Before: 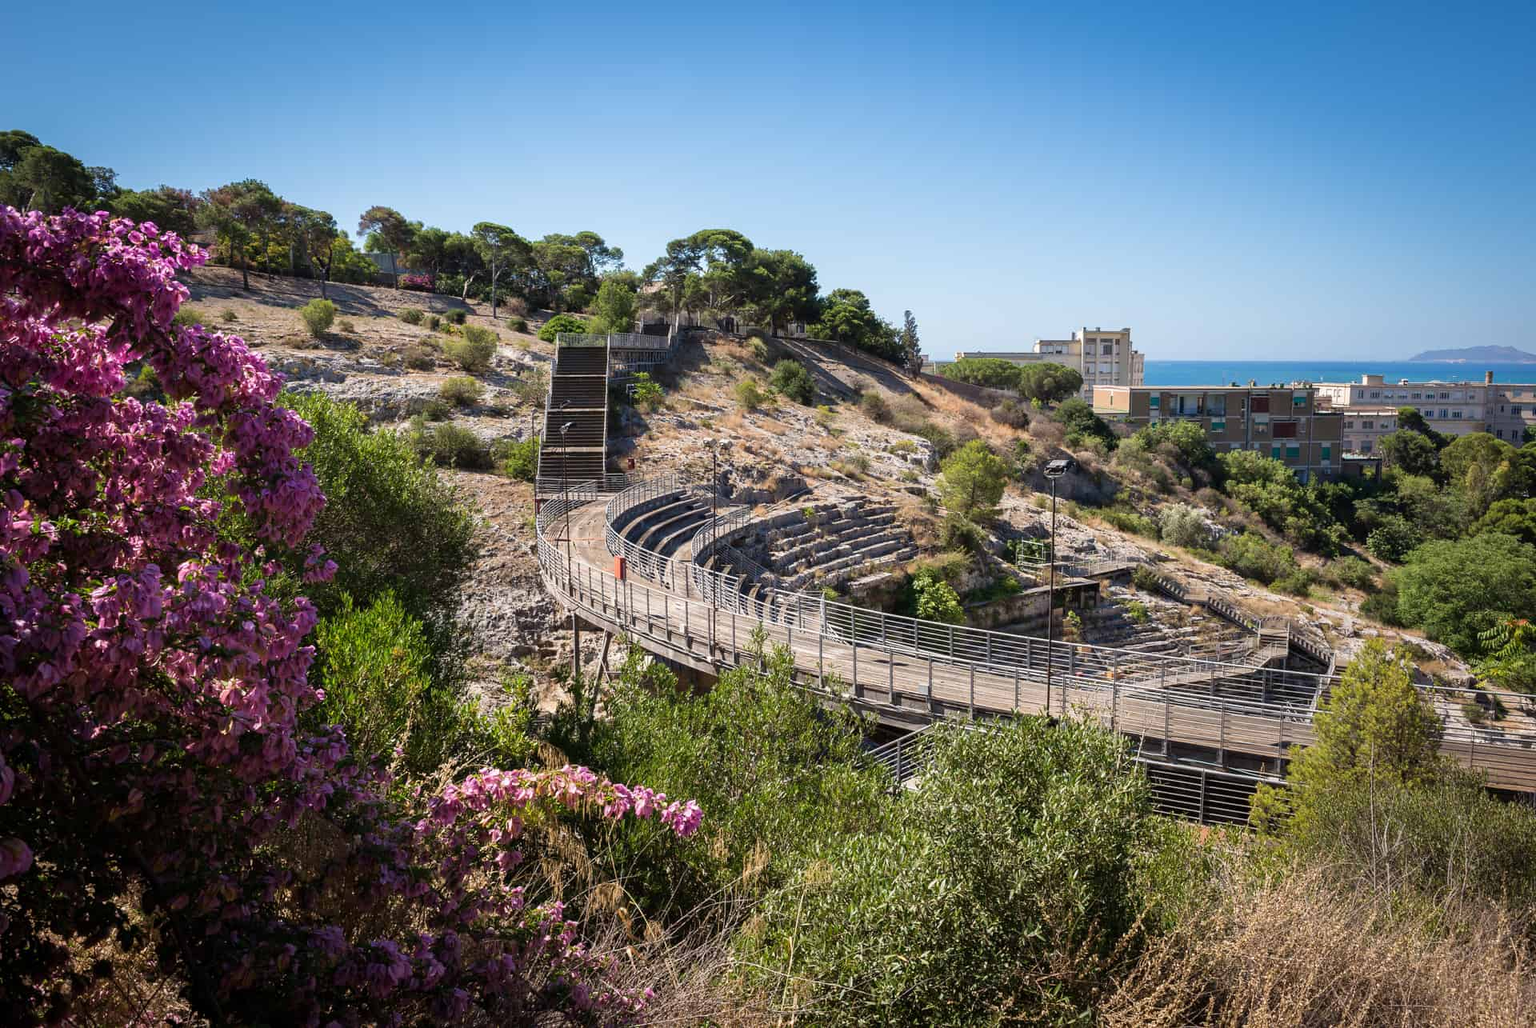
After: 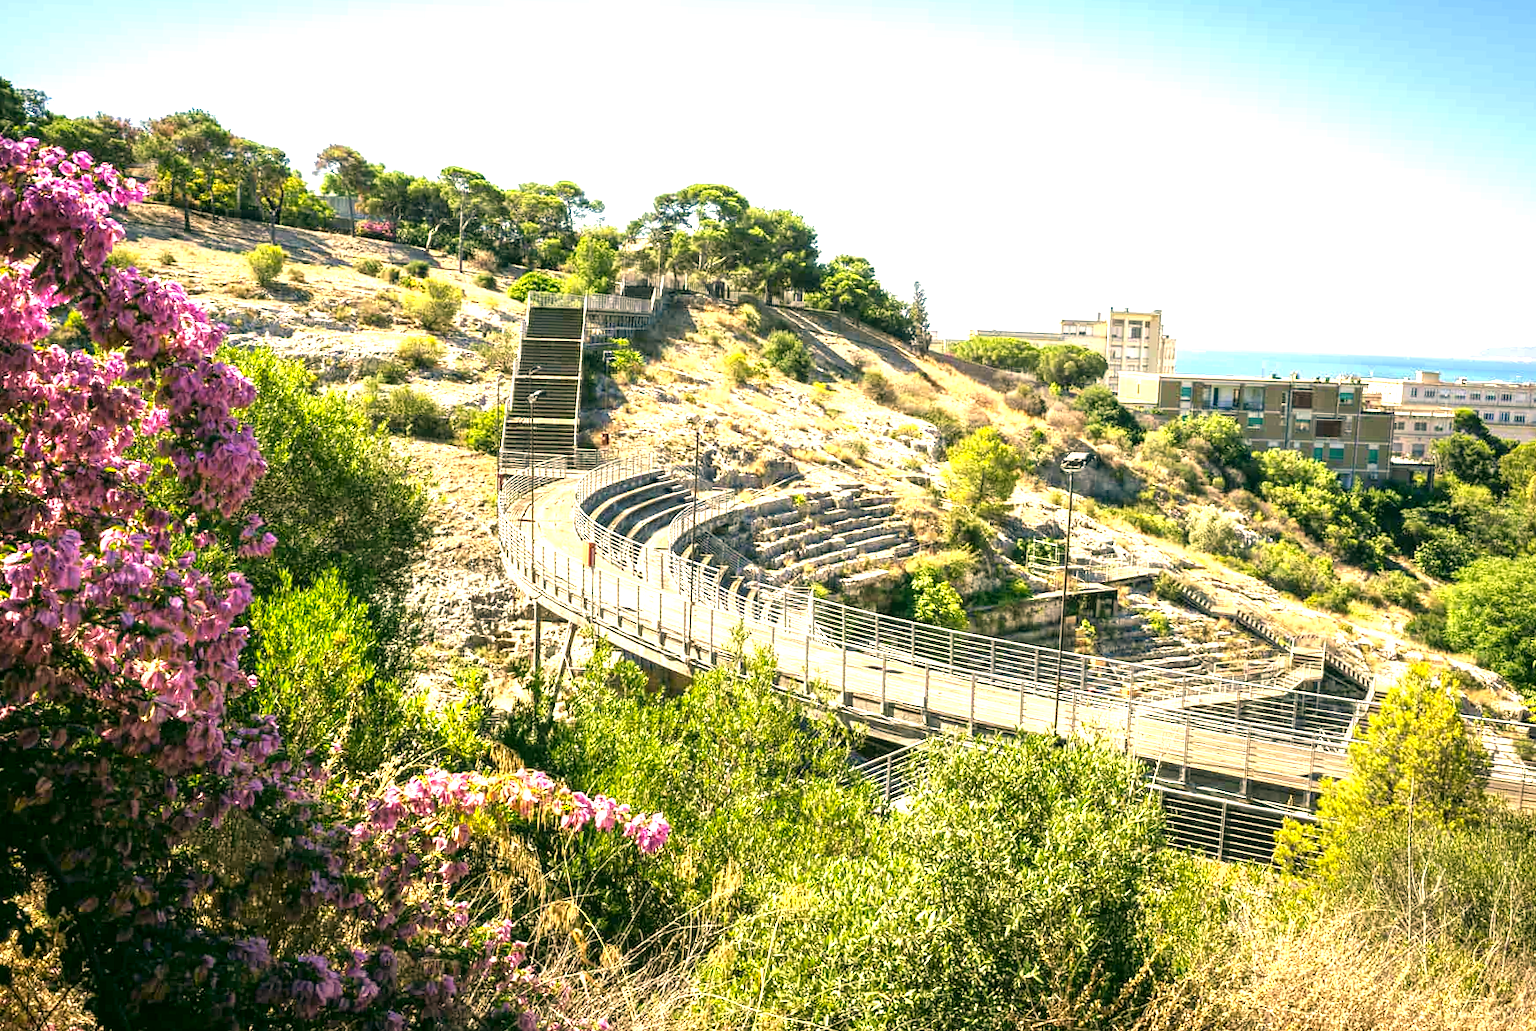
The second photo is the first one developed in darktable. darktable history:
exposure: black level correction 0, exposure 1.278 EV, compensate highlight preservation false
local contrast: on, module defaults
tone equalizer: -8 EV -0.444 EV, -7 EV -0.385 EV, -6 EV -0.306 EV, -5 EV -0.255 EV, -3 EV 0.239 EV, -2 EV 0.305 EV, -1 EV 0.377 EV, +0 EV 0.421 EV
color correction: highlights a* 4.83, highlights b* 24.89, shadows a* -15.73, shadows b* 3.85
crop and rotate: angle -2.14°, left 3.13%, top 3.612%, right 1.375%, bottom 0.504%
